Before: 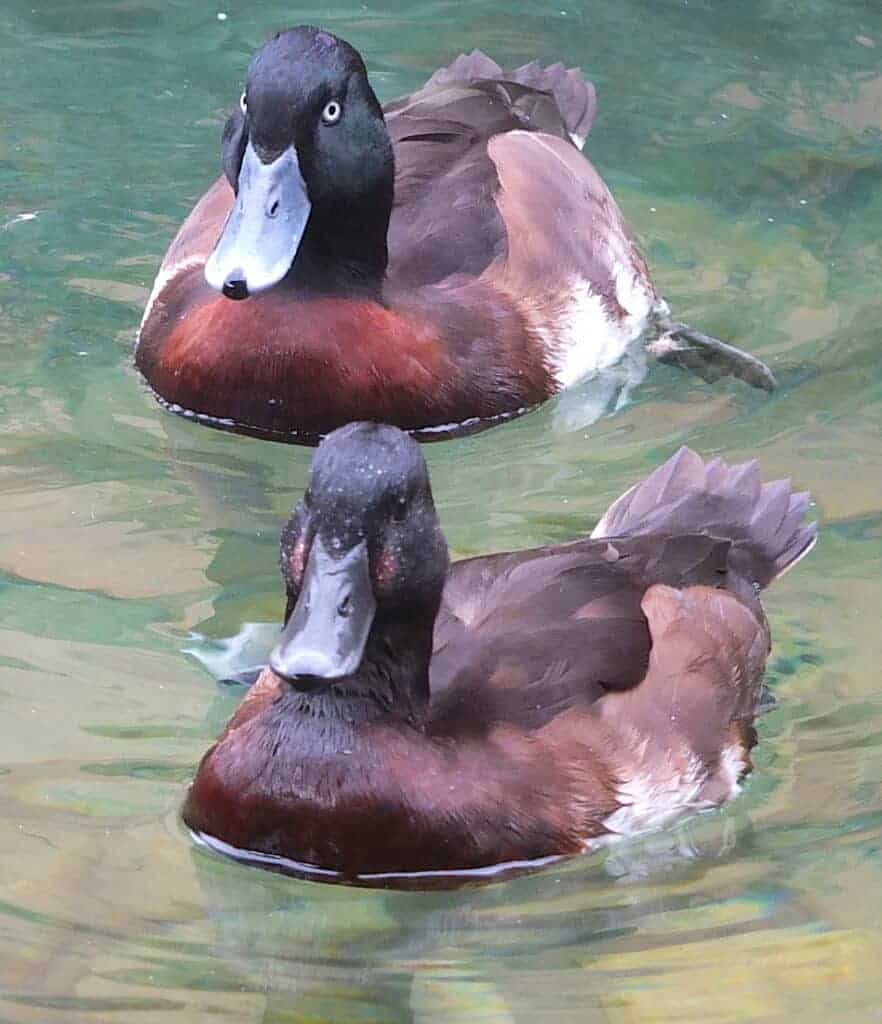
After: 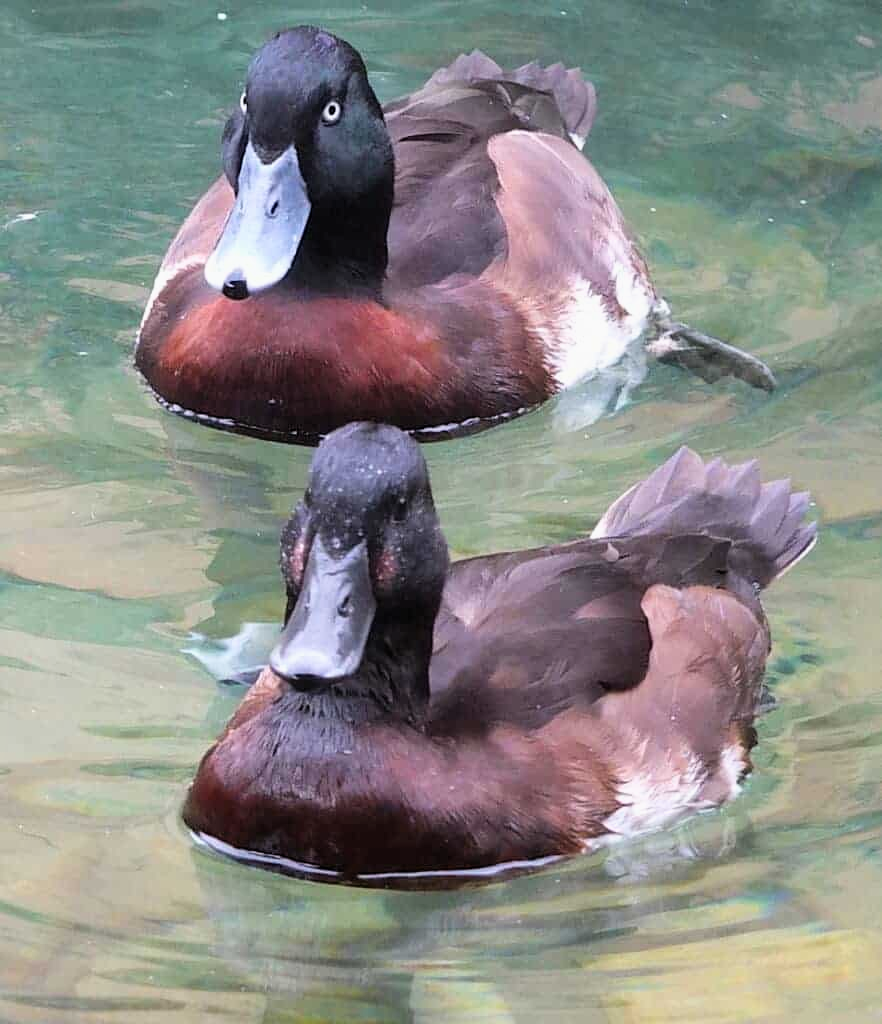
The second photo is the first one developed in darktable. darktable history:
shadows and highlights: shadows -0.326, highlights 38.98
filmic rgb: black relative exposure -12.85 EV, white relative exposure 2.82 EV, target black luminance 0%, hardness 8.61, latitude 69.76%, contrast 1.136, shadows ↔ highlights balance -1.18%
